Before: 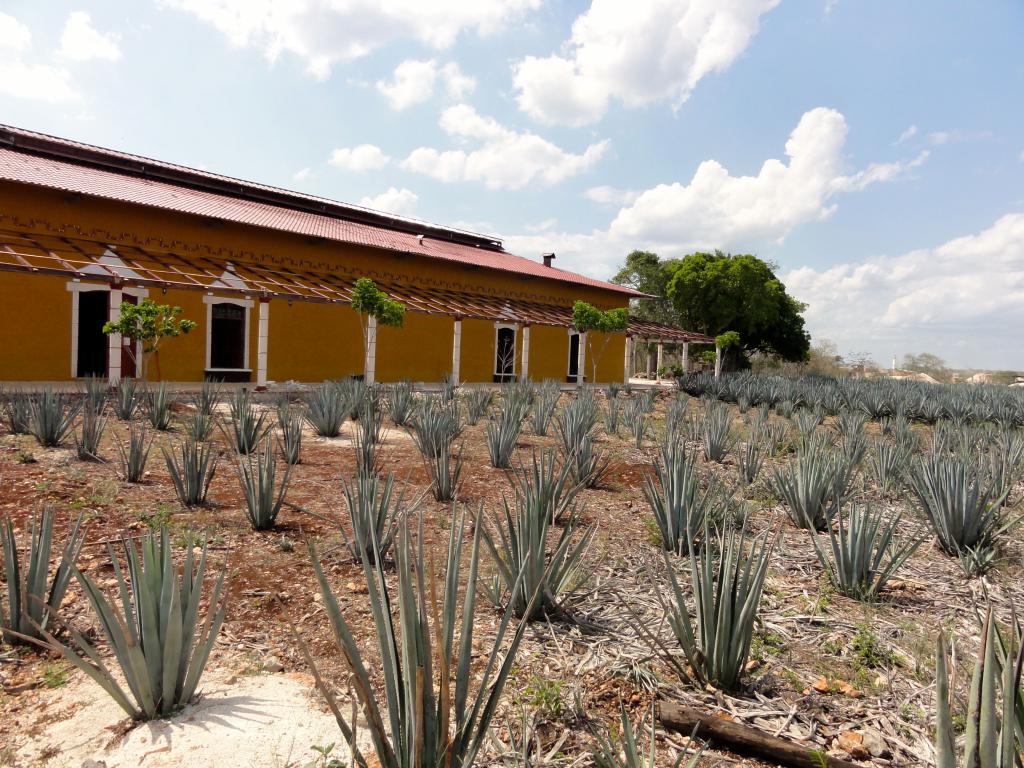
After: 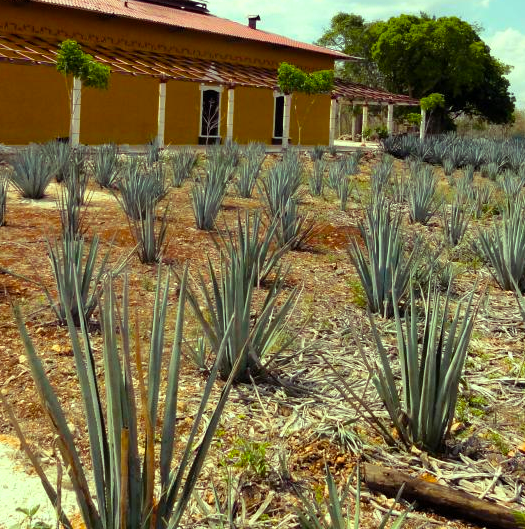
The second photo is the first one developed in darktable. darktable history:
crop and rotate: left 28.837%, top 31.097%, right 19.84%
color balance rgb: shadows lift › chroma 2.996%, shadows lift › hue 279.03°, highlights gain › luminance 15.111%, highlights gain › chroma 6.932%, highlights gain › hue 126.12°, linear chroma grading › global chroma 14.477%, perceptual saturation grading › global saturation 25.3%, global vibrance 4.9%
